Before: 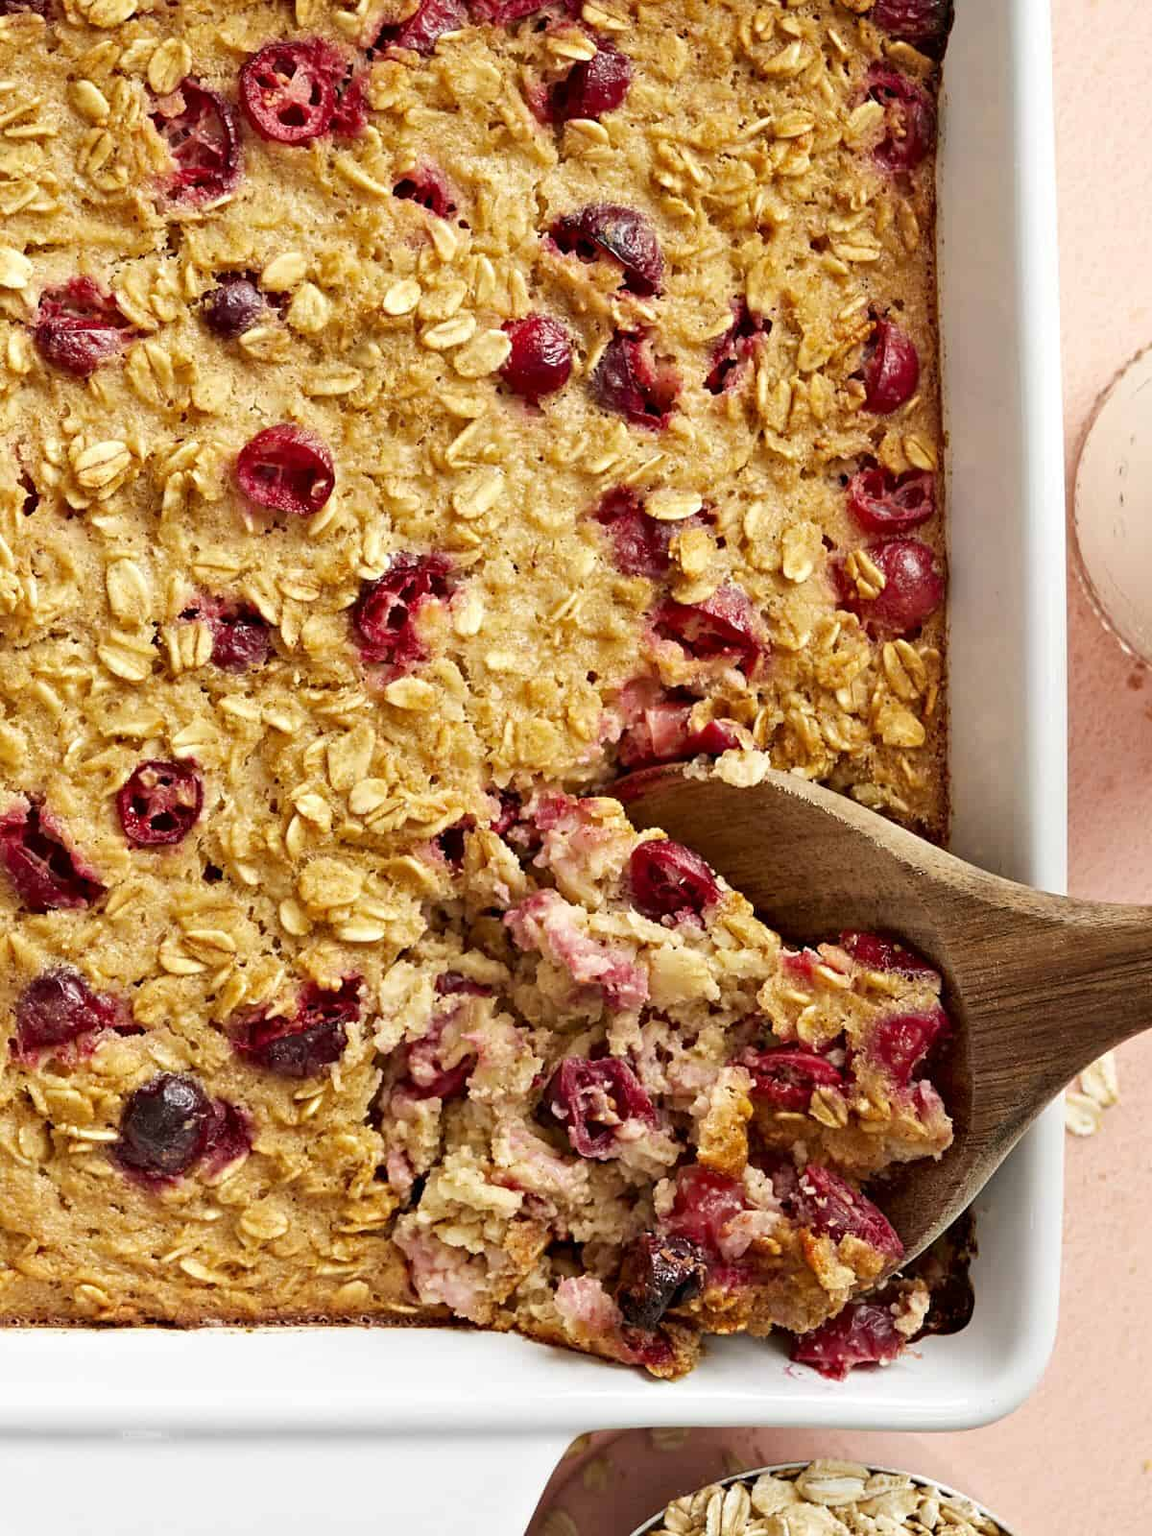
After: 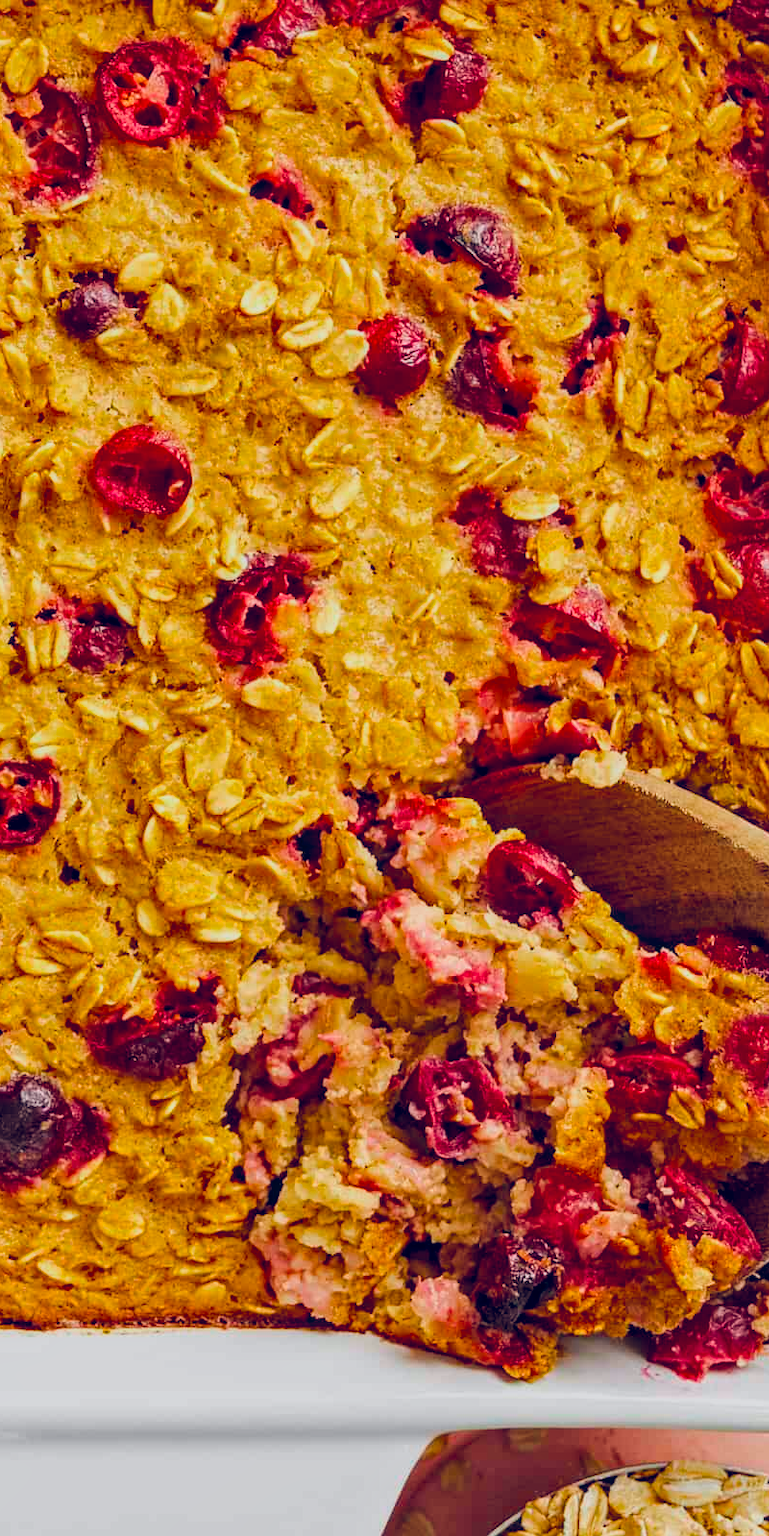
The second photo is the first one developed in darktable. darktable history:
local contrast: on, module defaults
exposure: exposure -0.588 EV, compensate exposure bias true, compensate highlight preservation false
crop and rotate: left 12.42%, right 20.781%
color balance rgb: global offset › luminance 0.386%, global offset › chroma 0.205%, global offset › hue 255.09°, linear chroma grading › shadows 10.134%, linear chroma grading › highlights 10.846%, linear chroma grading › global chroma 14.703%, linear chroma grading › mid-tones 14.91%, perceptual saturation grading › global saturation 30.878%, perceptual brilliance grading › mid-tones 9.068%, perceptual brilliance grading › shadows 14.578%
